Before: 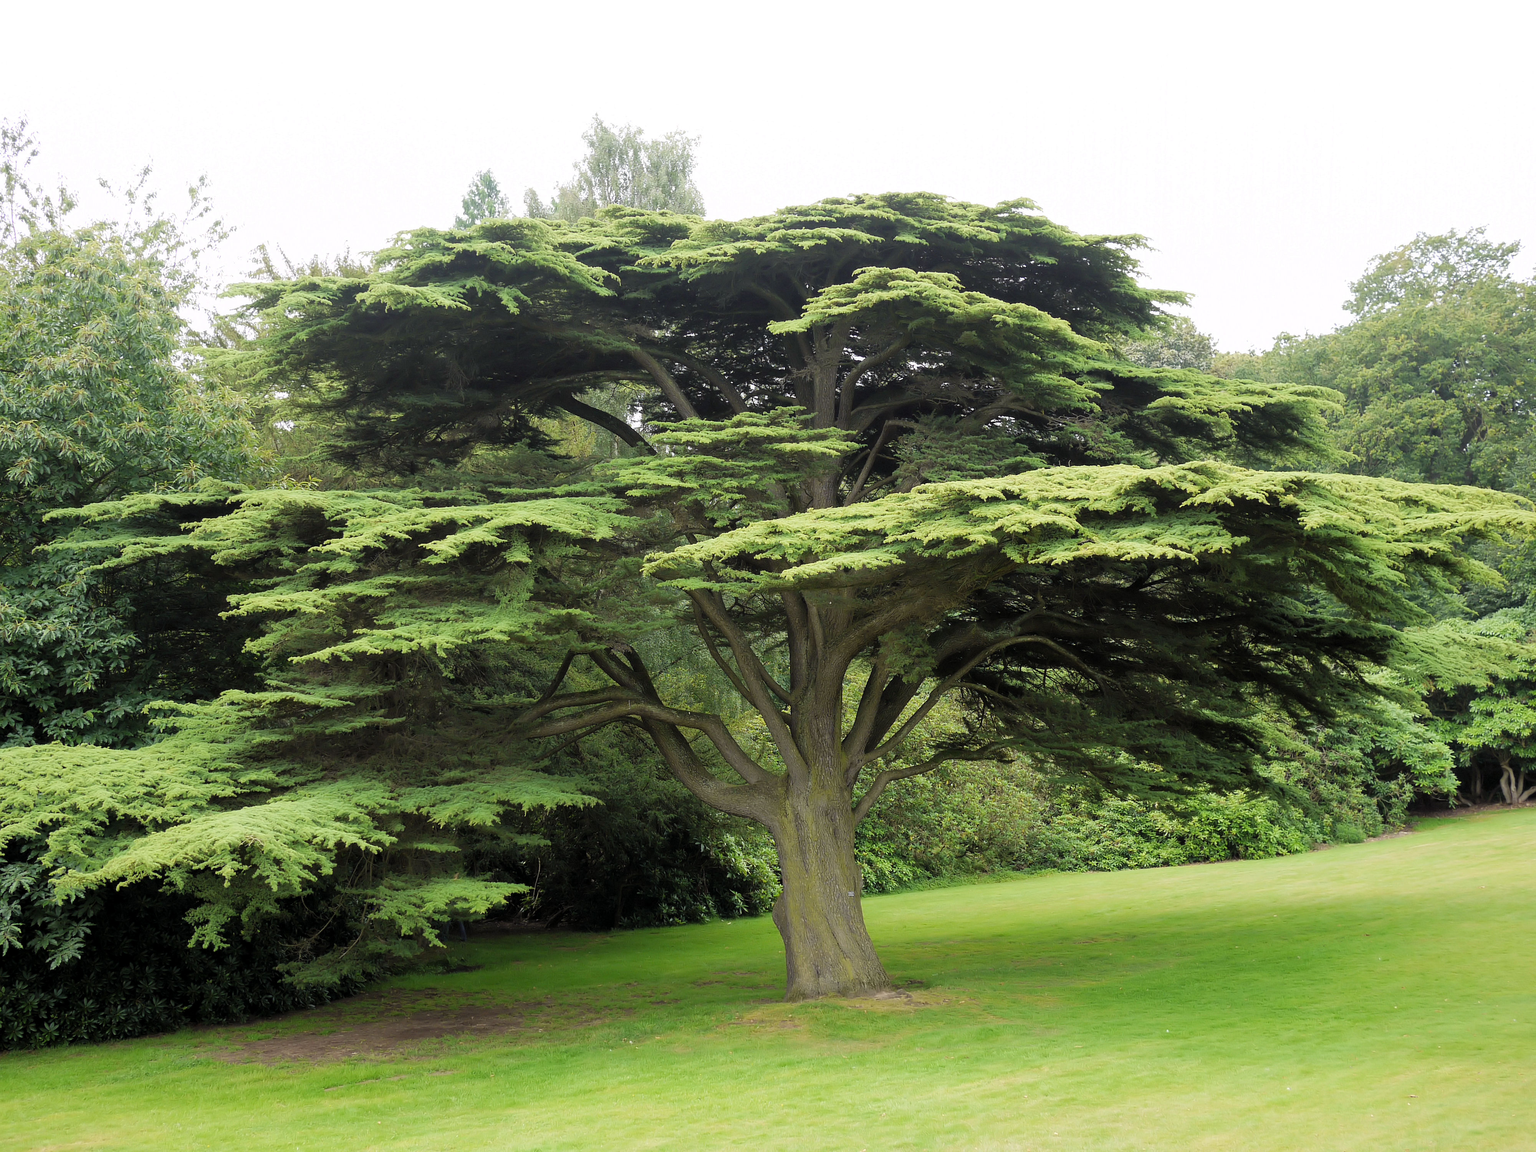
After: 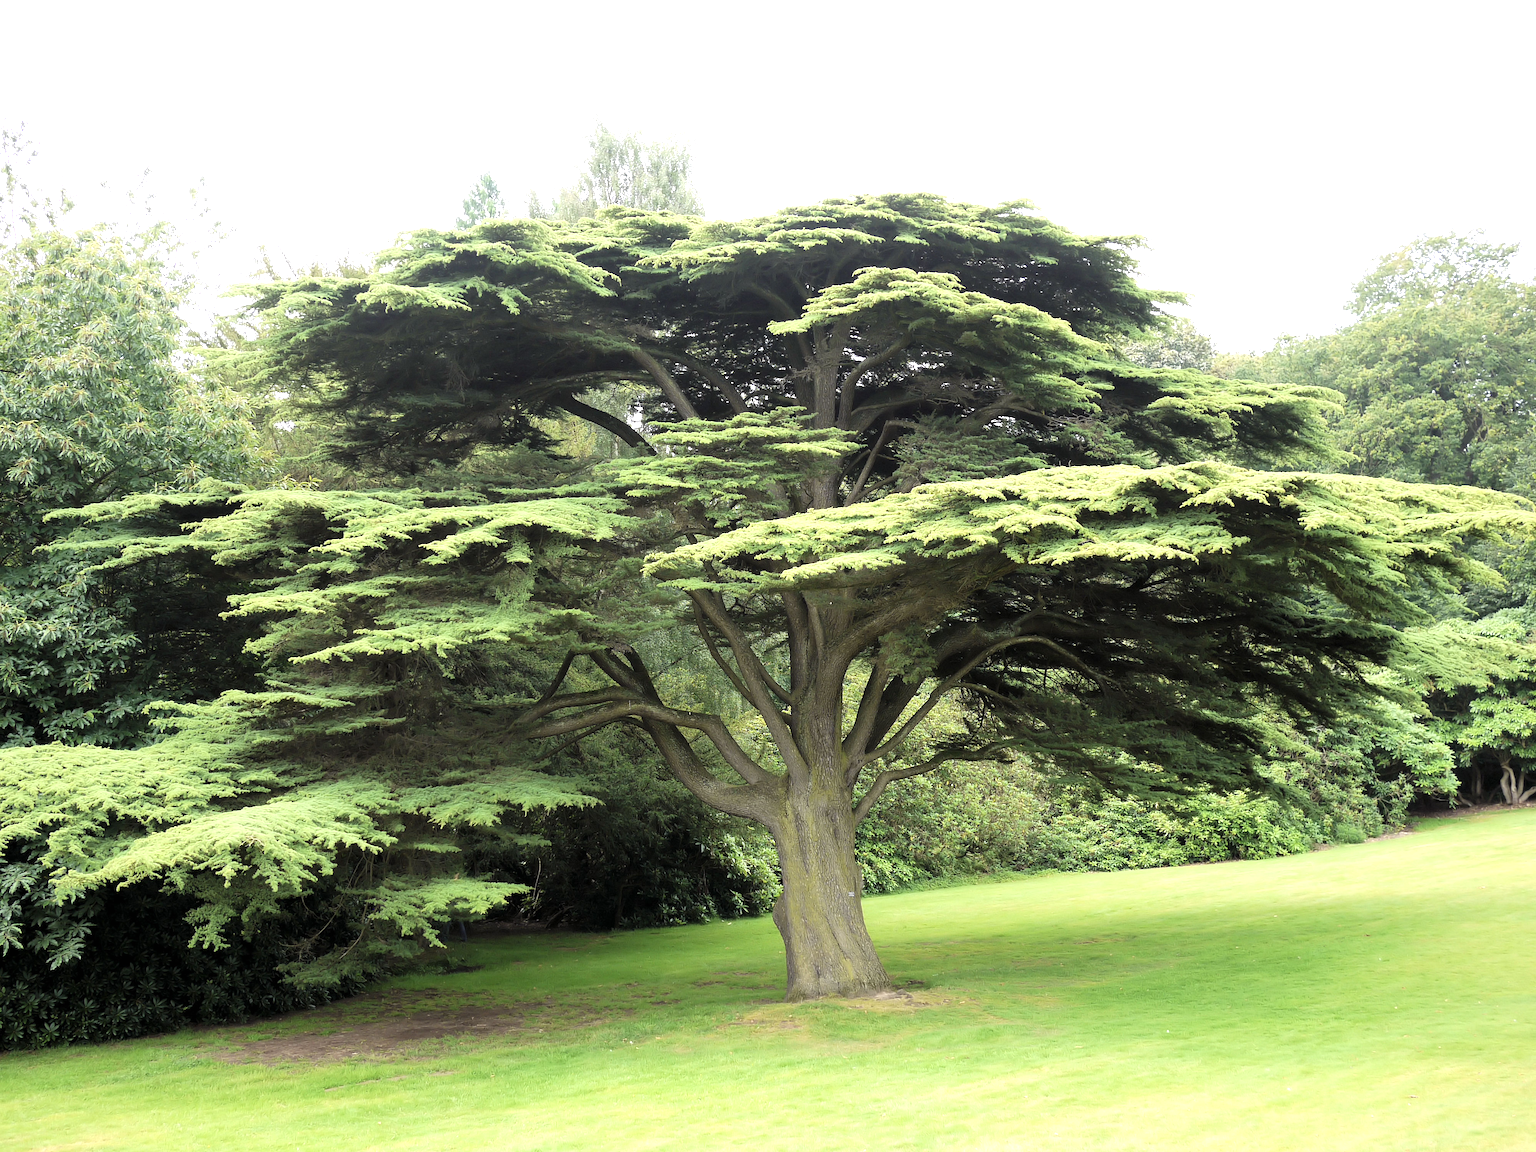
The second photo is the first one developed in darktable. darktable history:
contrast brightness saturation: contrast 0.11, saturation -0.17
exposure: black level correction 0, exposure 0.7 EV, compensate exposure bias true, compensate highlight preservation false
contrast equalizer: y [[0.5 ×6], [0.5 ×6], [0.5, 0.5, 0.501, 0.545, 0.707, 0.863], [0 ×6], [0 ×6]]
